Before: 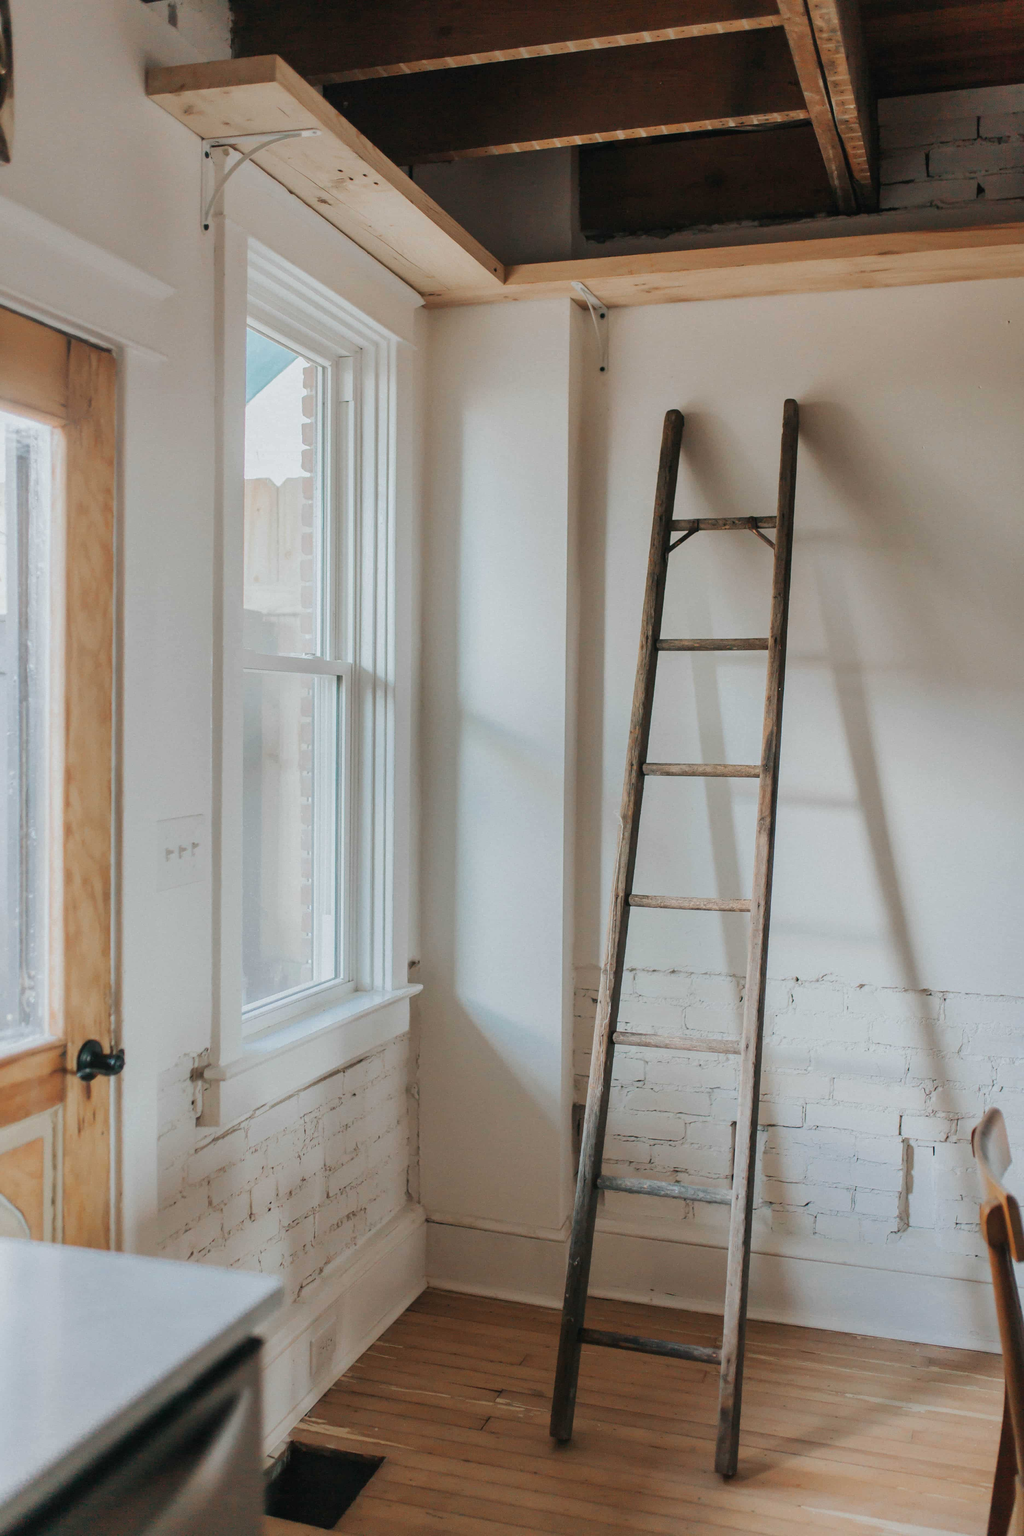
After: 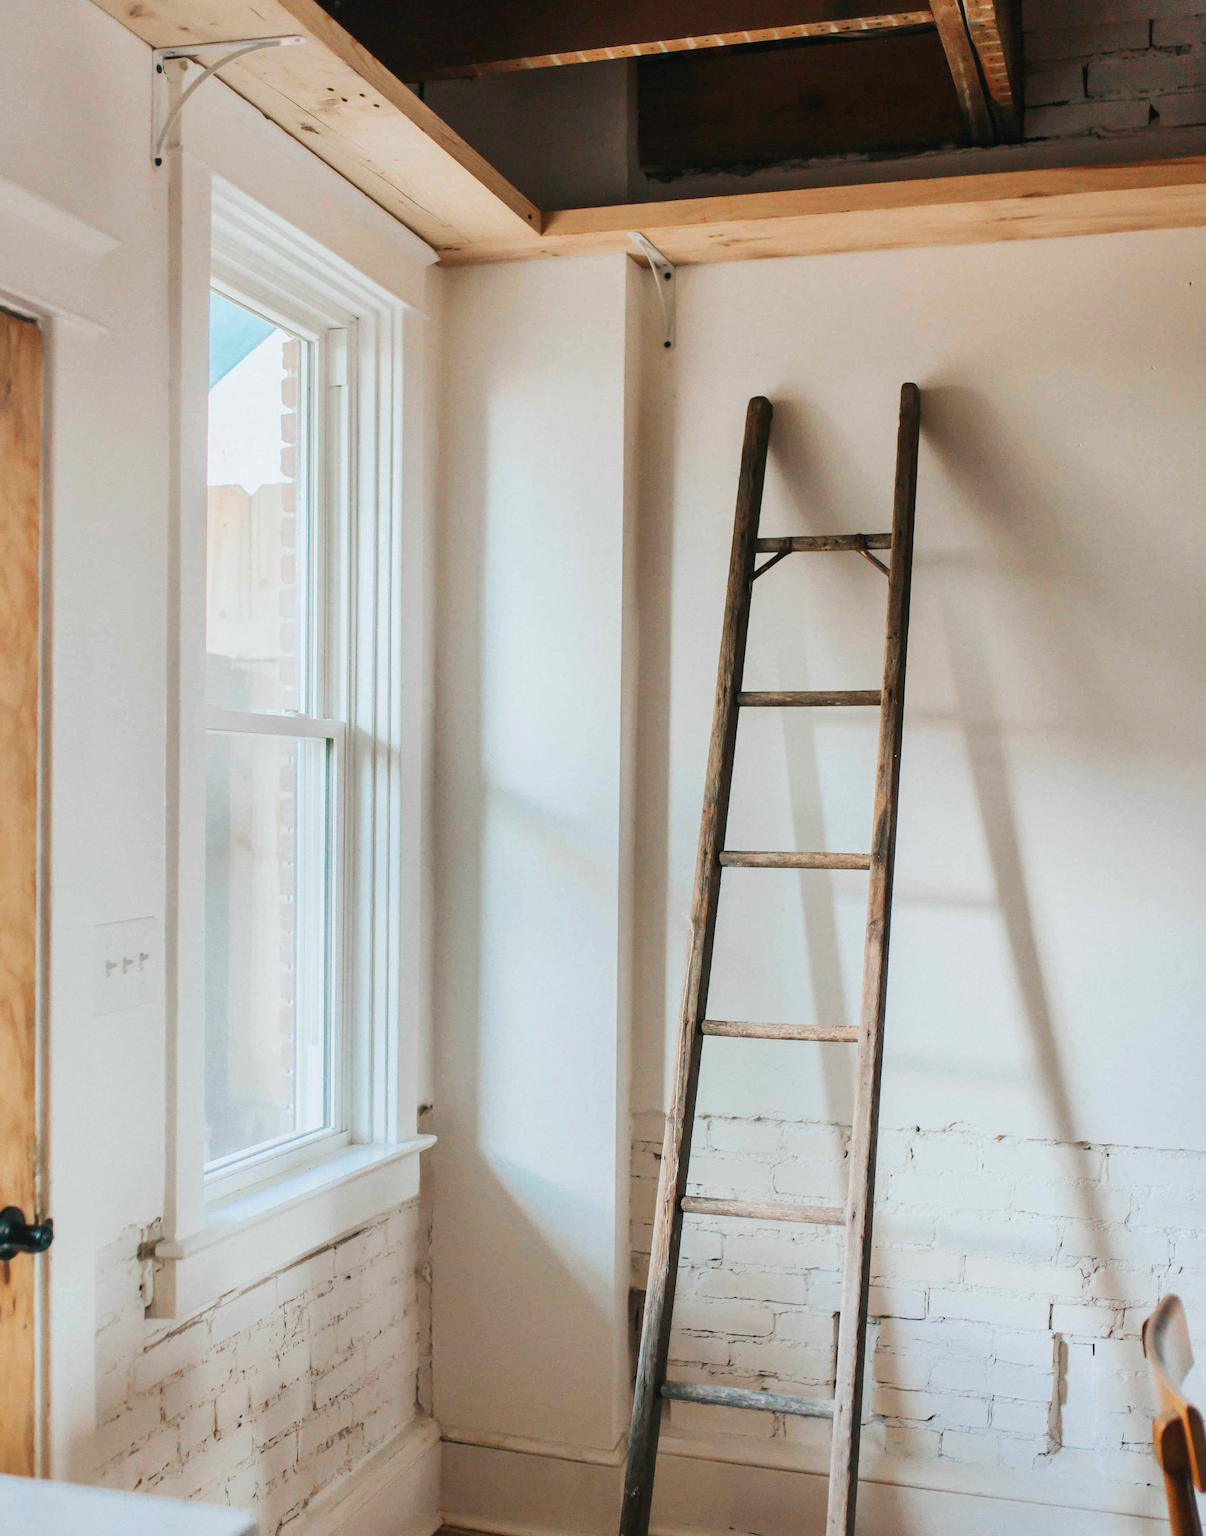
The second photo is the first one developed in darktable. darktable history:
crop: left 8.155%, top 6.611%, bottom 15.385%
contrast brightness saturation: contrast 0.23, brightness 0.1, saturation 0.29
